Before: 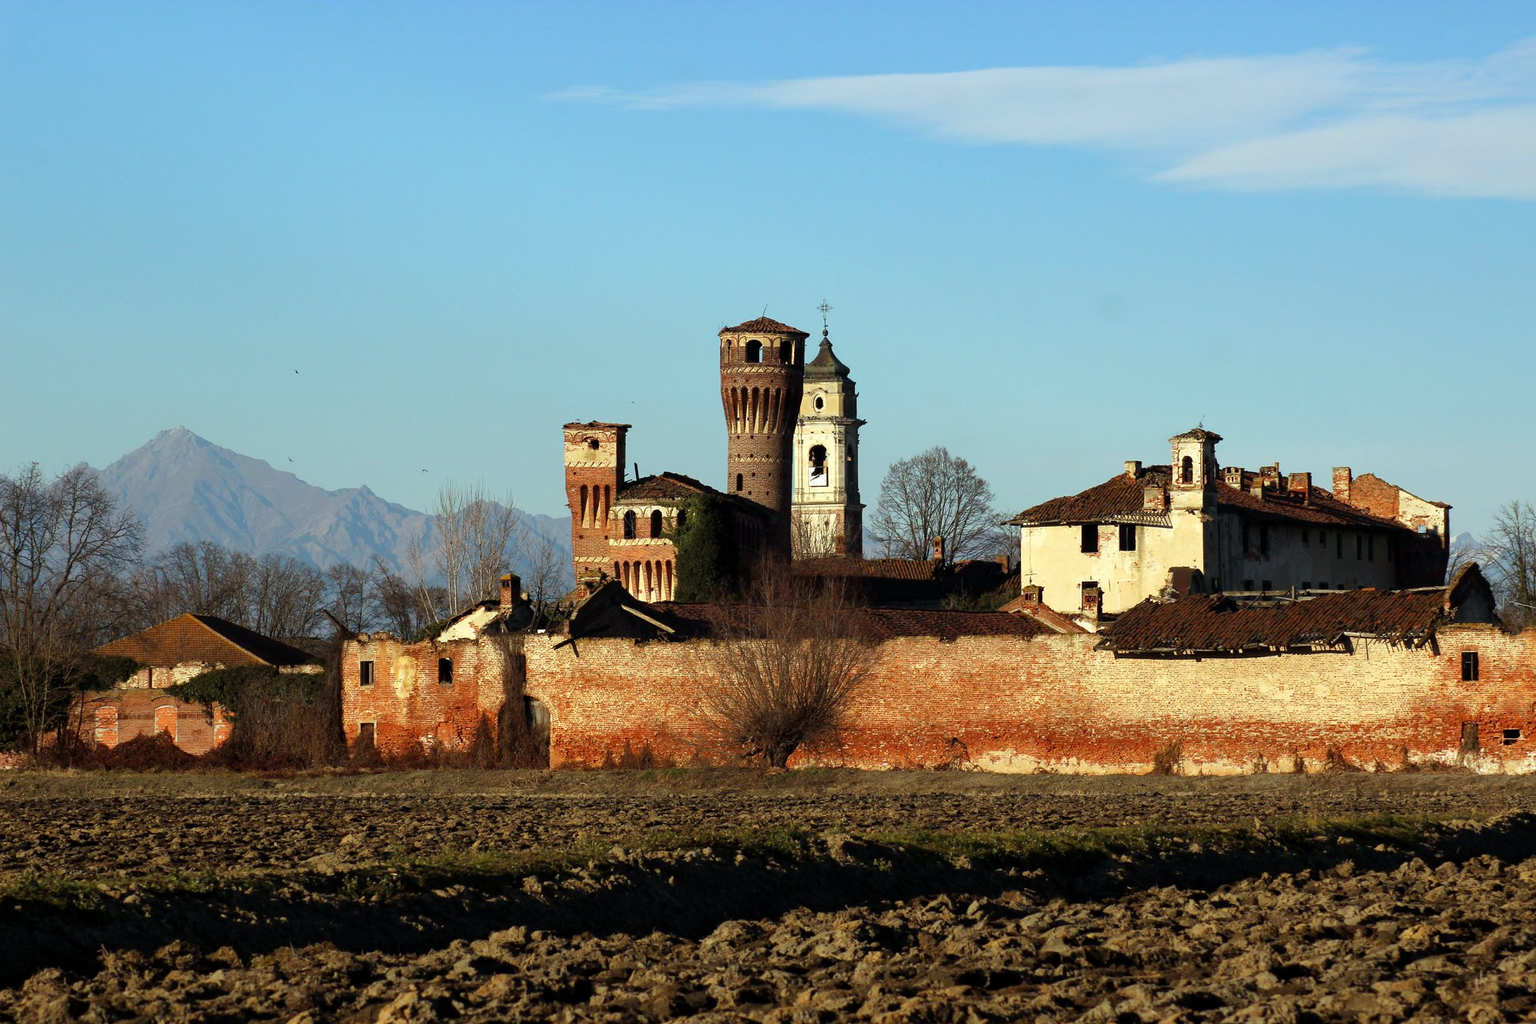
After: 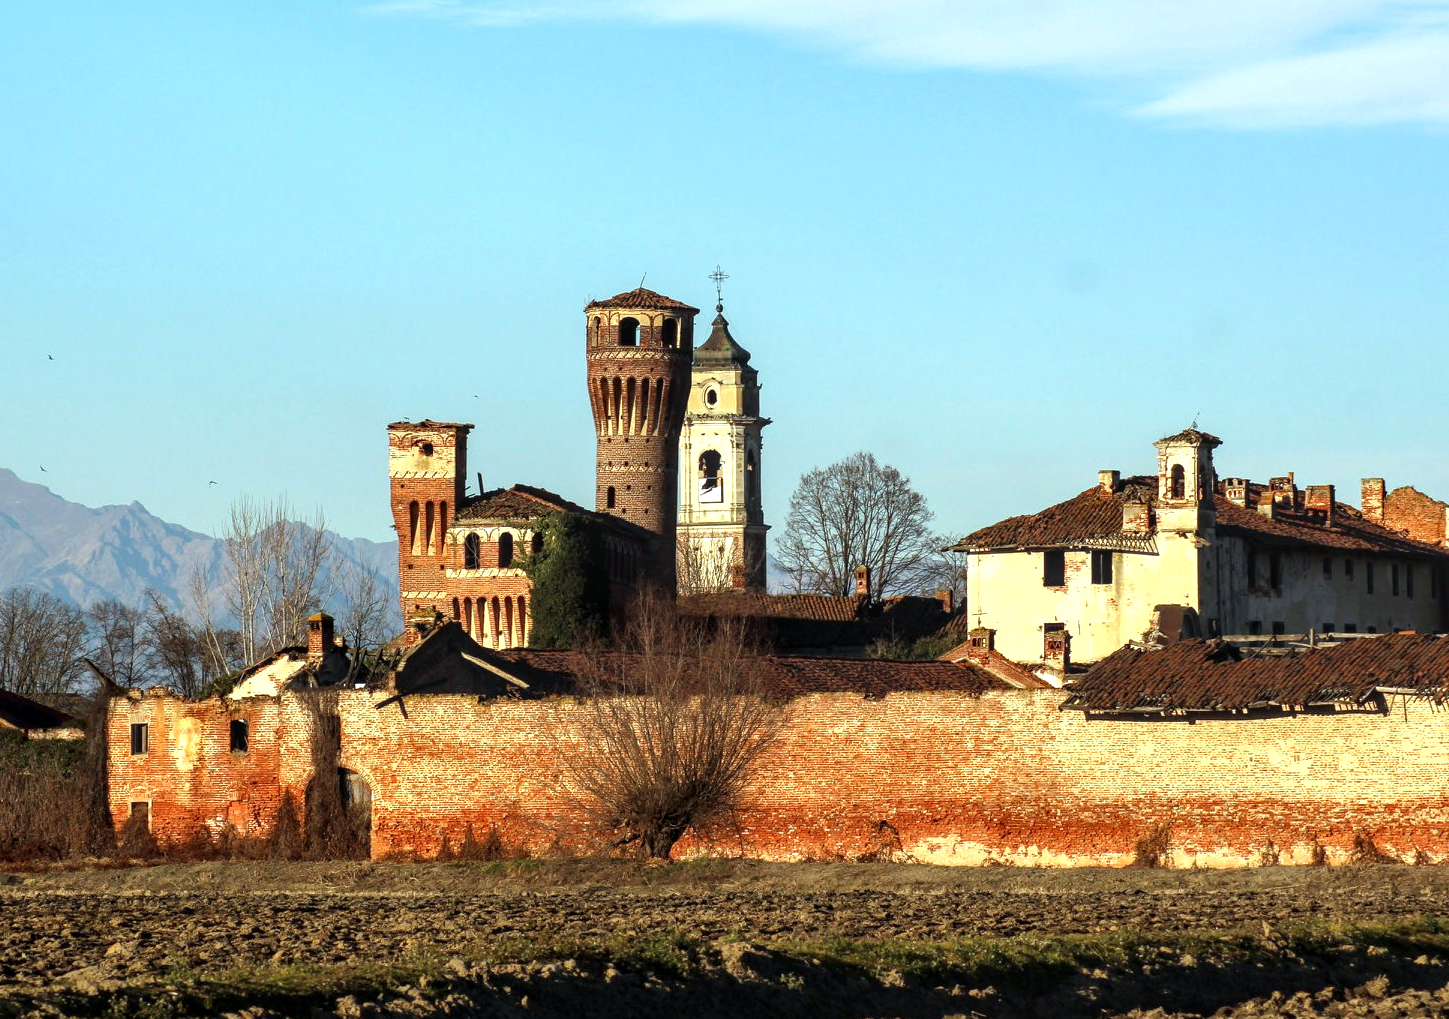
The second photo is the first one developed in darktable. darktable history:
crop: left 16.76%, top 8.753%, right 8.654%, bottom 12.603%
local contrast: on, module defaults
exposure: exposure 0.559 EV, compensate highlight preservation false
